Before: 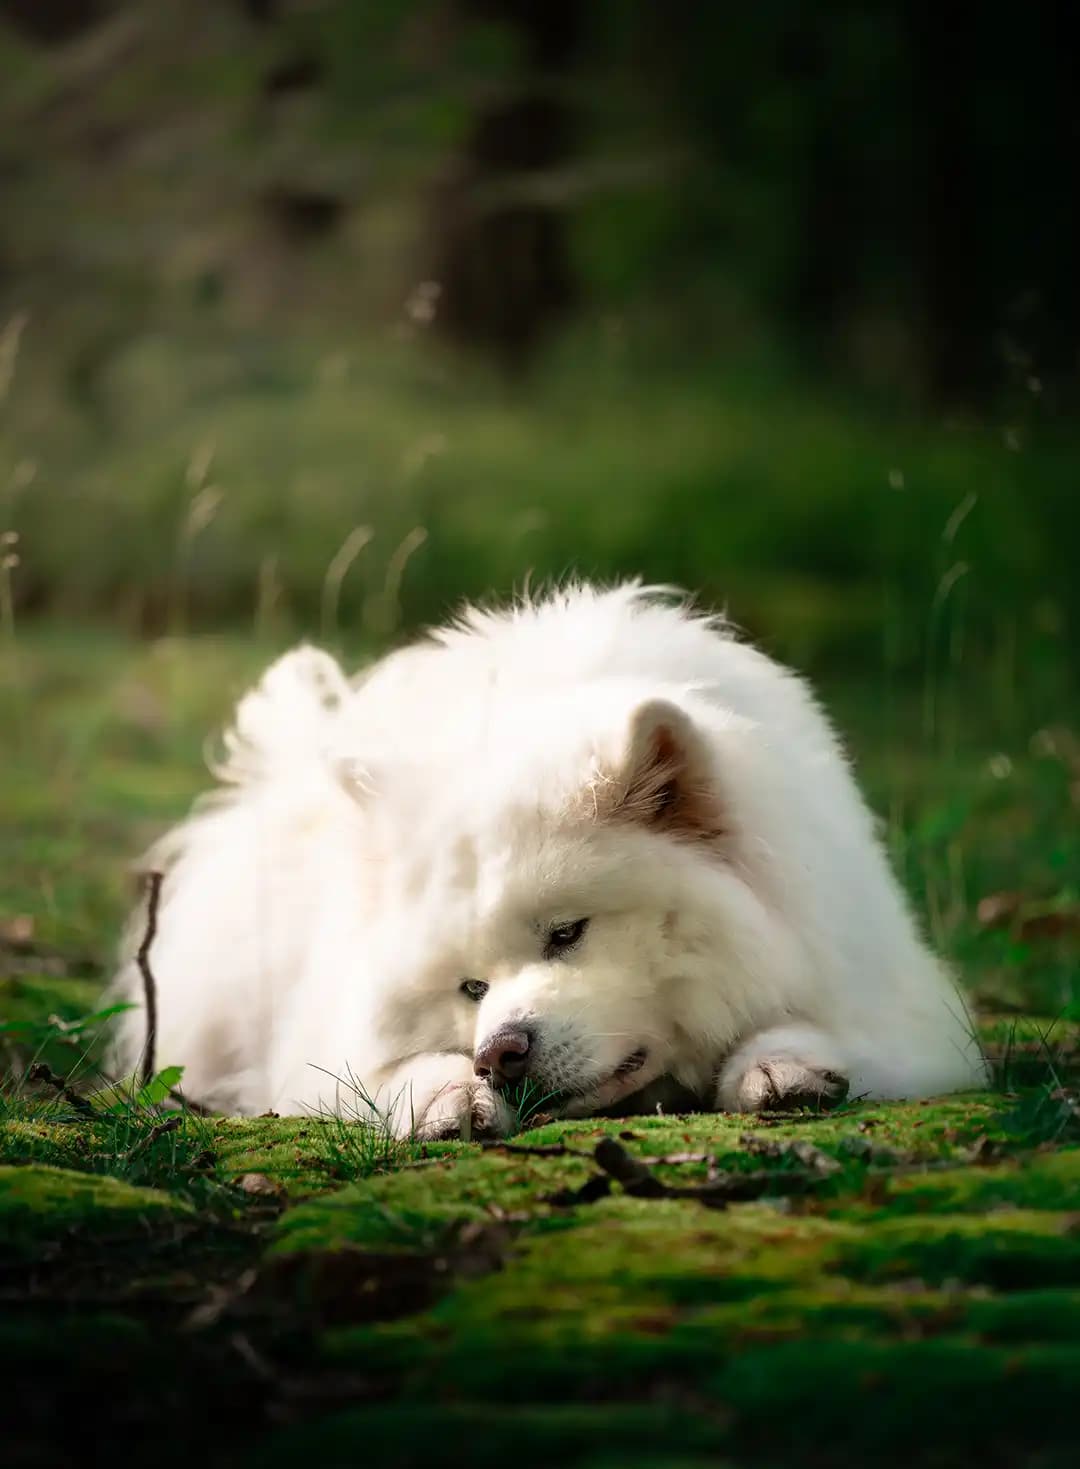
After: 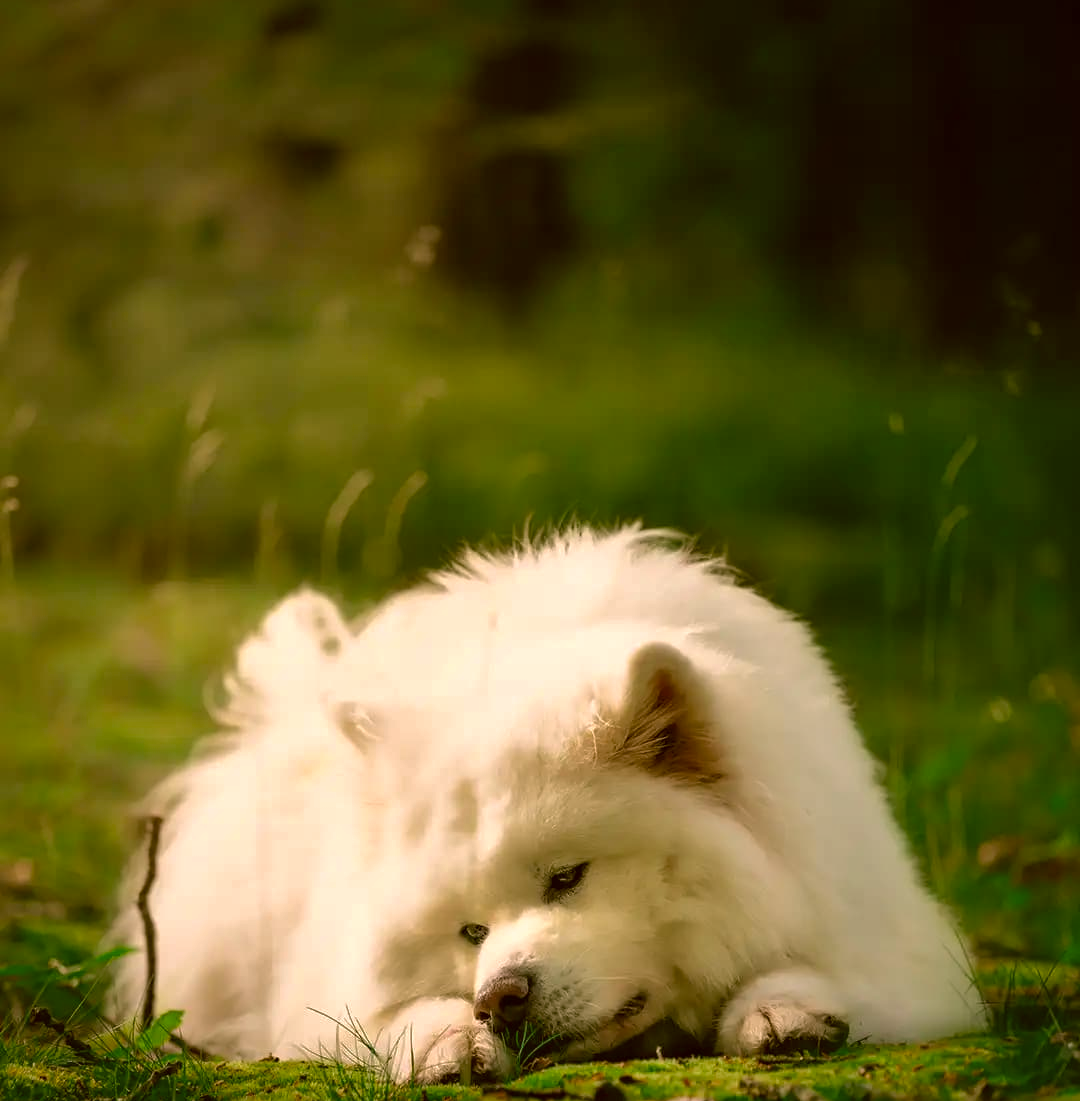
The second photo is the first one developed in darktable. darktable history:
shadows and highlights: shadows 30
color correction: highlights a* 8.98, highlights b* 15.09, shadows a* -0.49, shadows b* 26.52
crop: top 3.857%, bottom 21.132%
